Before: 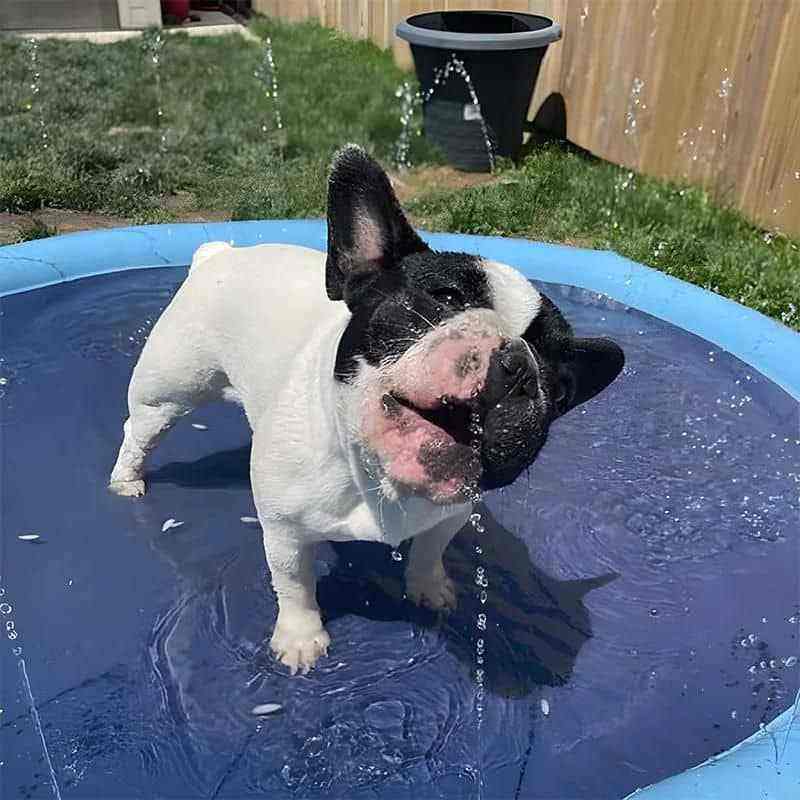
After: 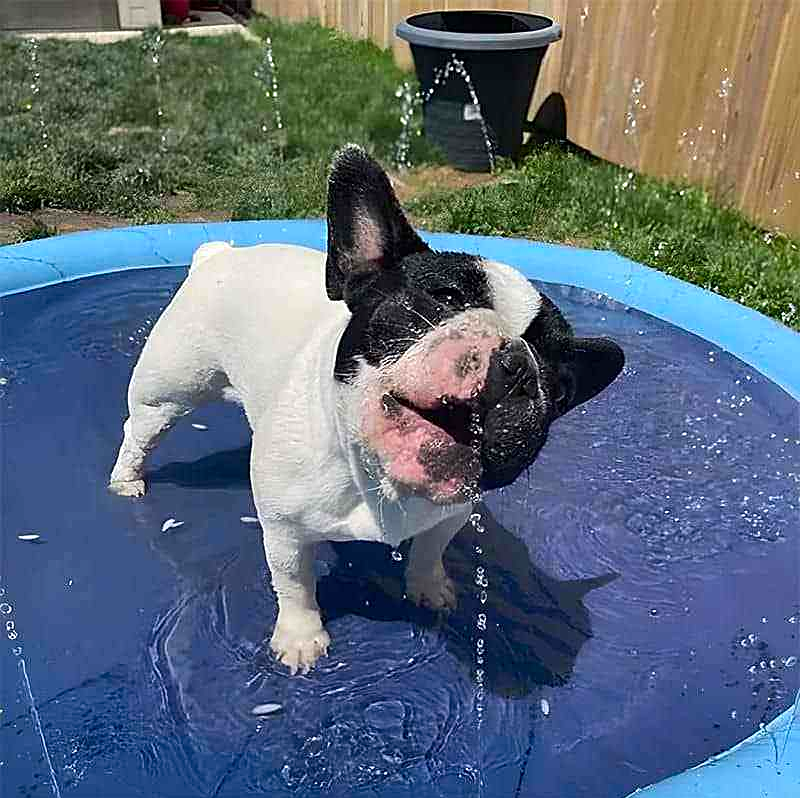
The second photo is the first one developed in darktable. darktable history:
sharpen: on, module defaults
contrast brightness saturation: contrast 0.082, saturation 0.199
